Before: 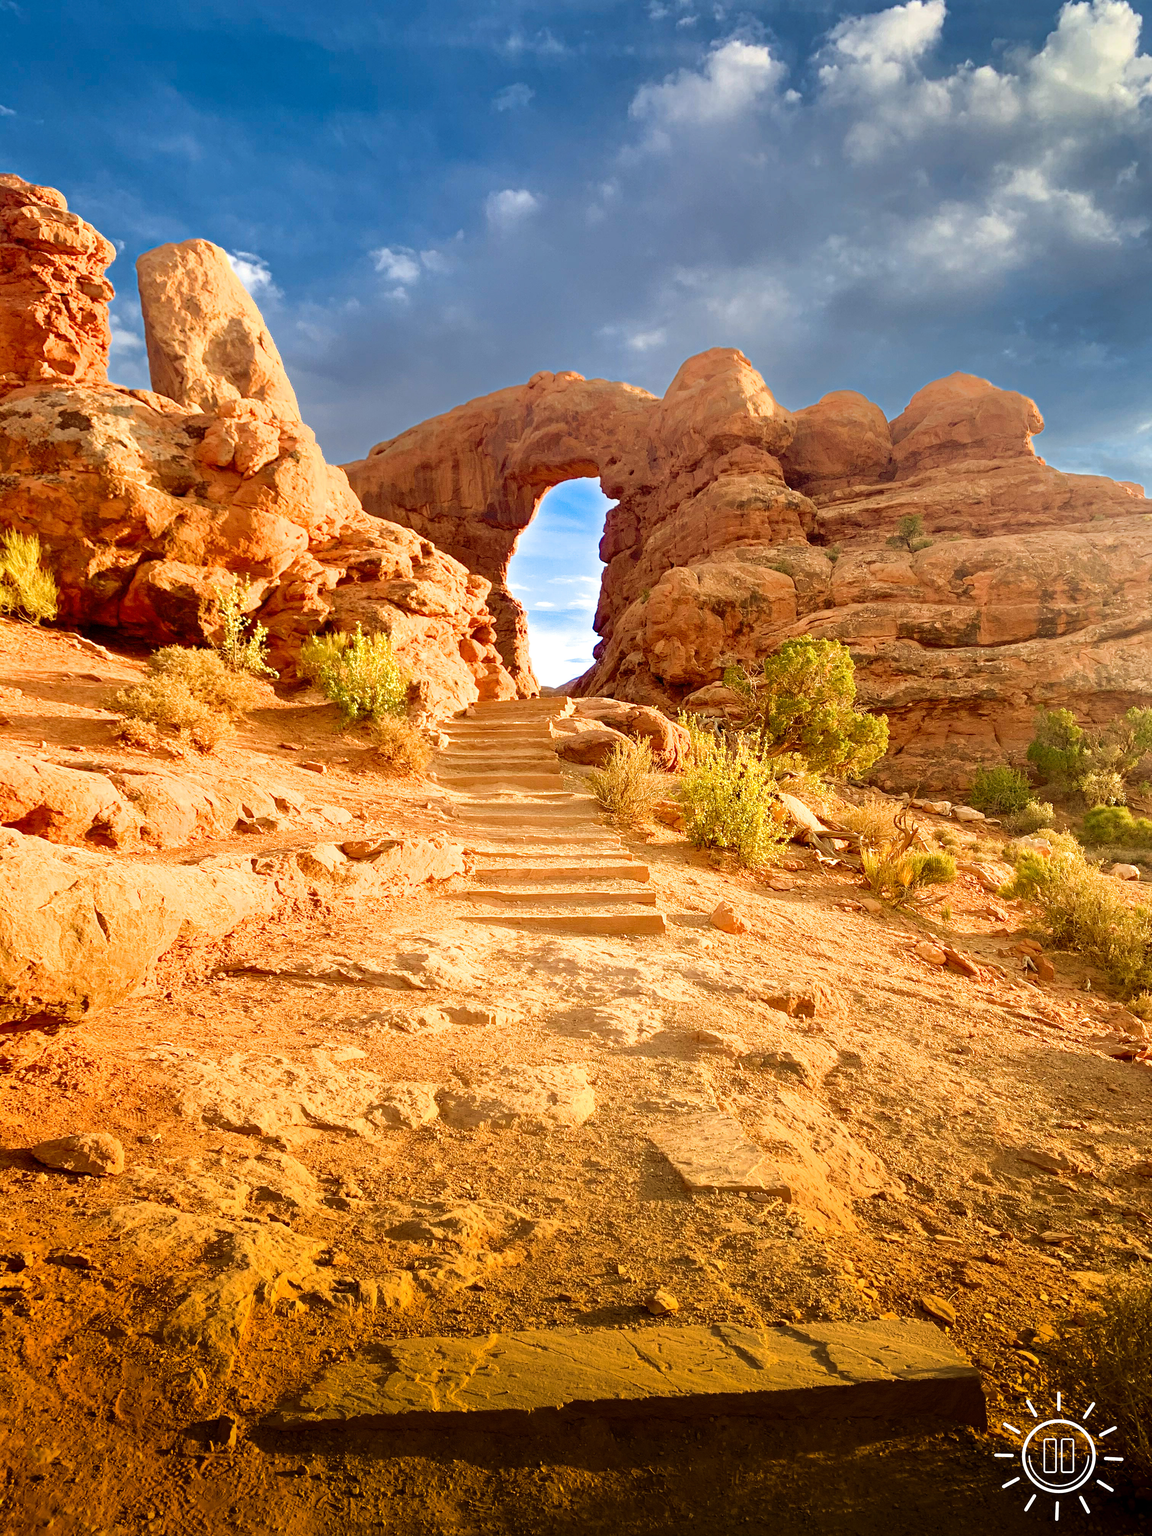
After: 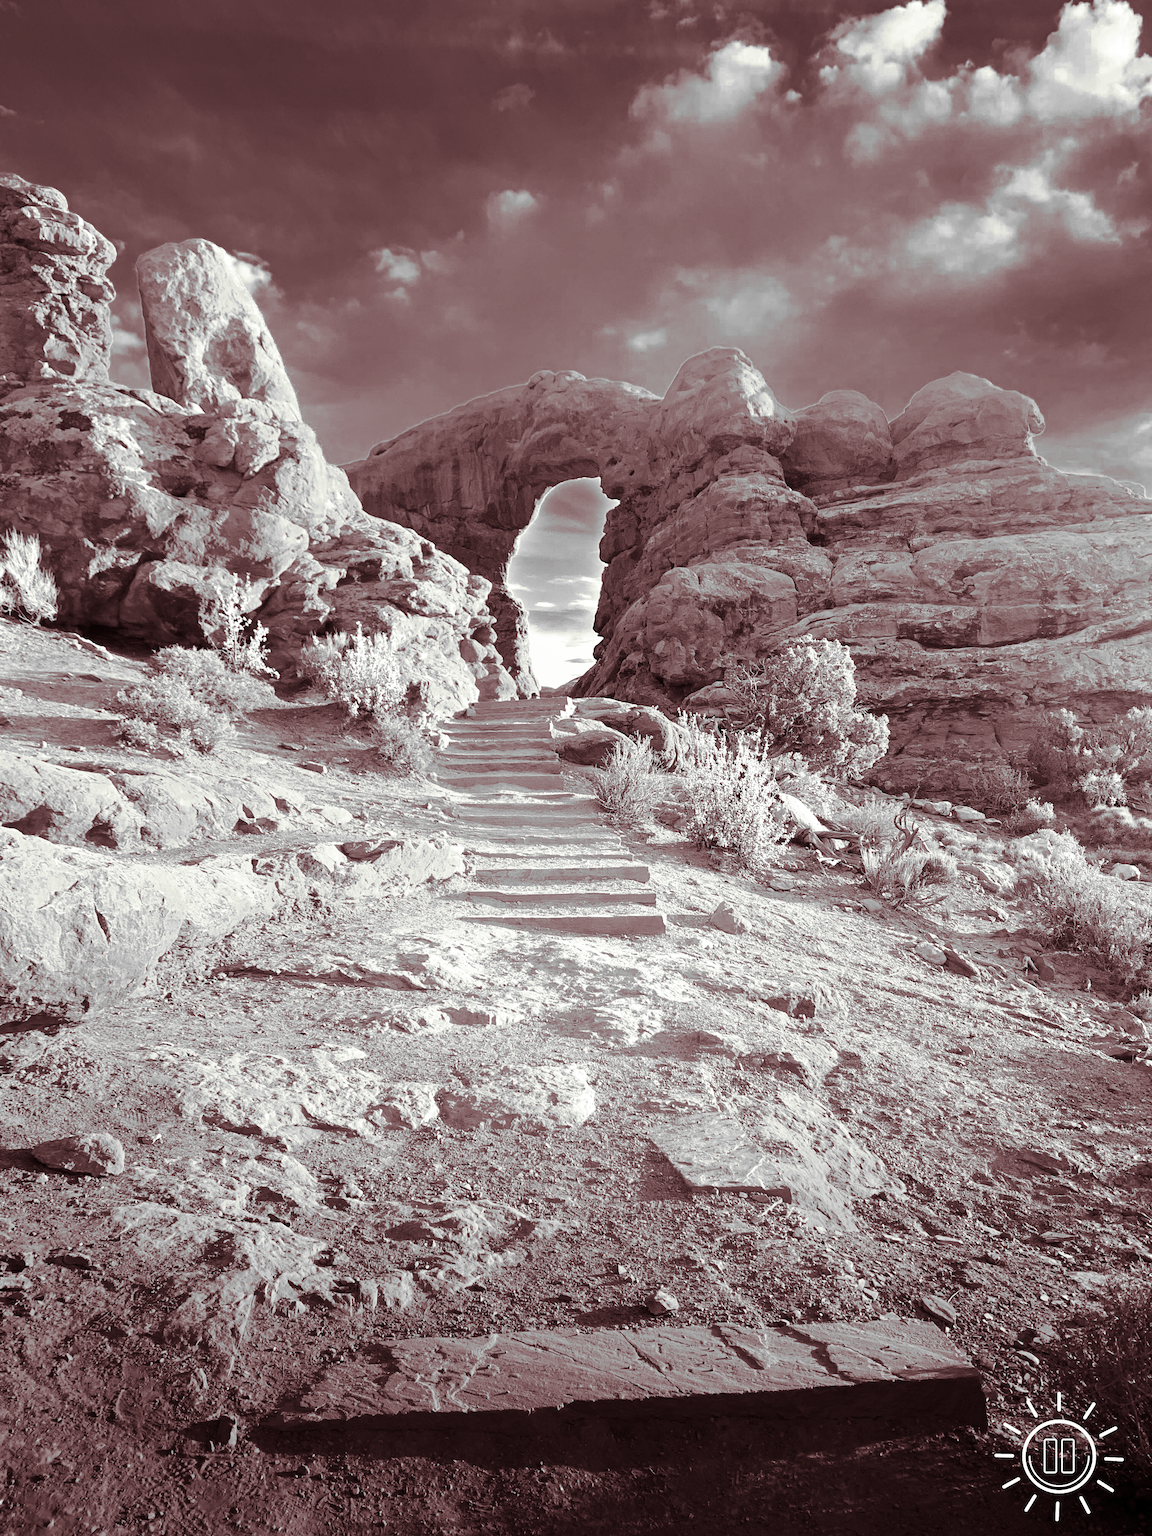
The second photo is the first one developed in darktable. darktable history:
split-toning: on, module defaults
color zones: curves: ch0 [(0.002, 0.593) (0.143, 0.417) (0.285, 0.541) (0.455, 0.289) (0.608, 0.327) (0.727, 0.283) (0.869, 0.571) (1, 0.603)]; ch1 [(0, 0) (0.143, 0) (0.286, 0) (0.429, 0) (0.571, 0) (0.714, 0) (0.857, 0)]
contrast brightness saturation: contrast 0.23, brightness 0.1, saturation 0.29
local contrast: mode bilateral grid, contrast 100, coarseness 100, detail 91%, midtone range 0.2
